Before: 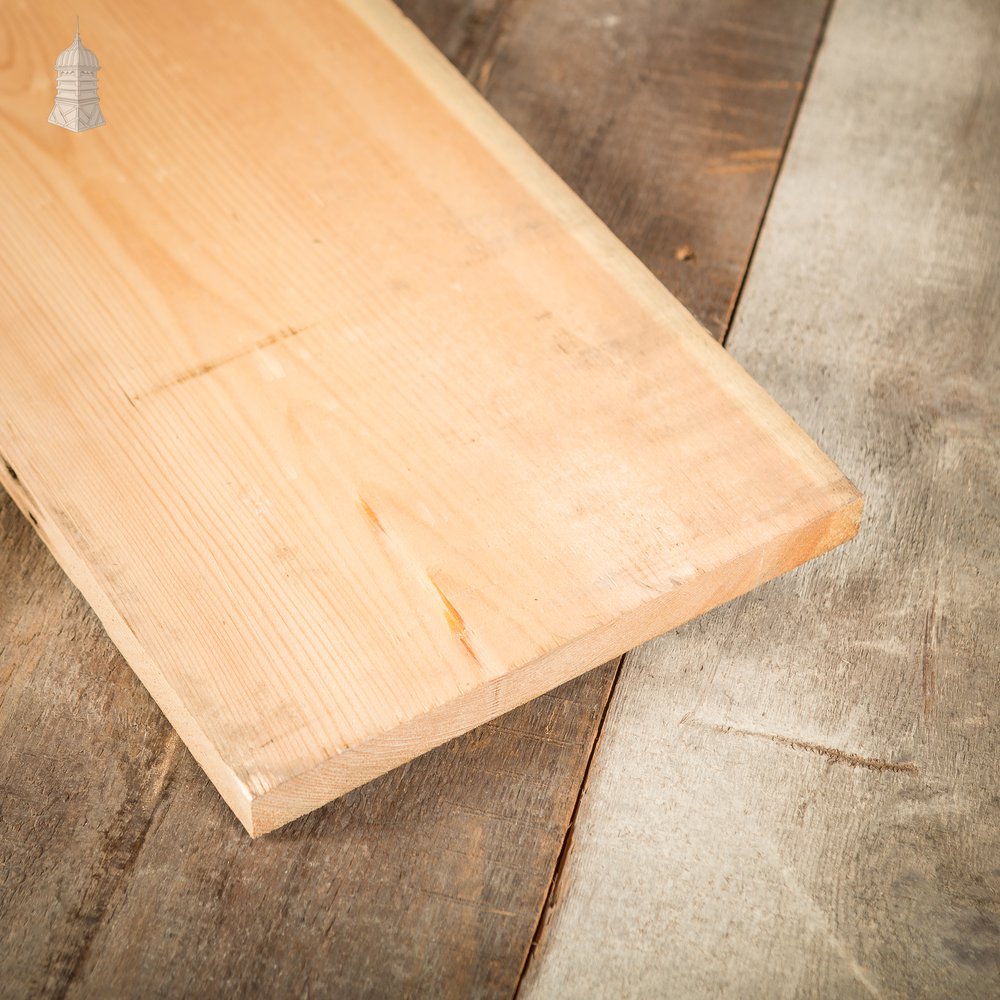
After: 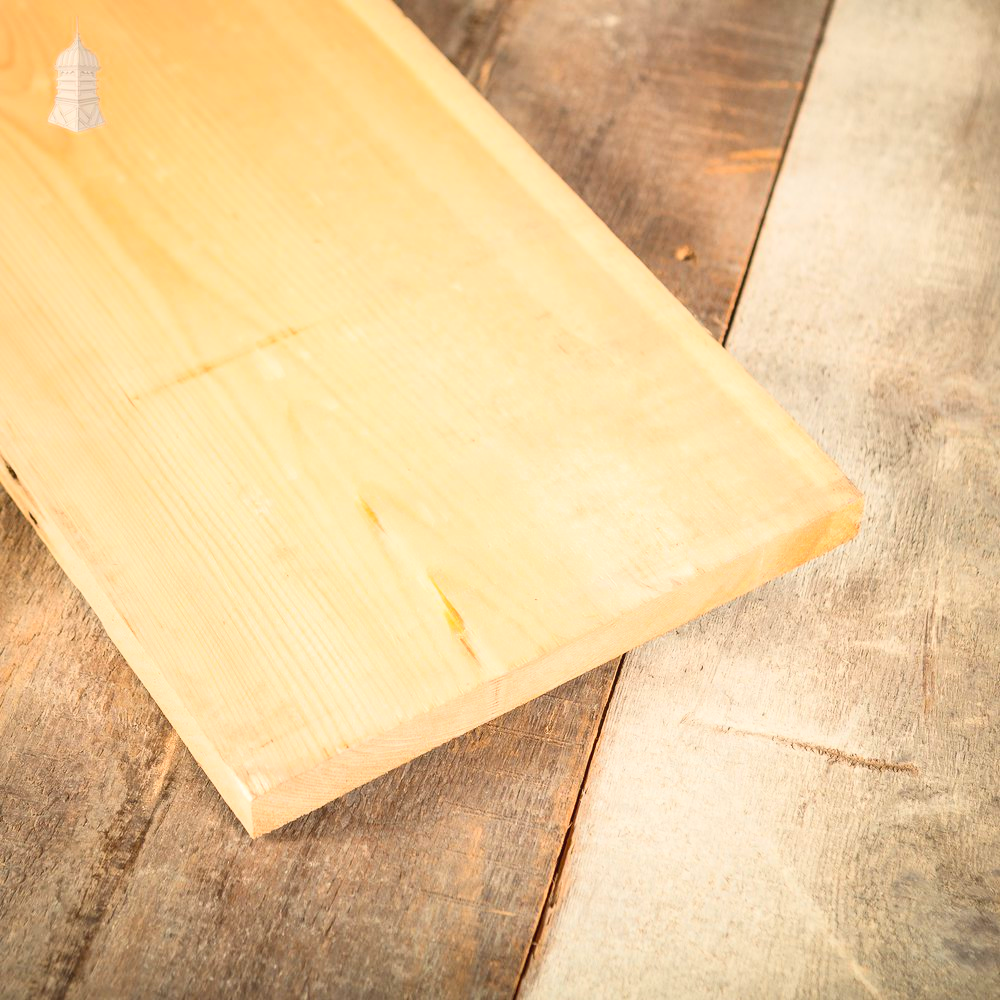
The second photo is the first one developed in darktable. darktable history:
contrast brightness saturation: contrast 0.238, brightness 0.269, saturation 0.38
